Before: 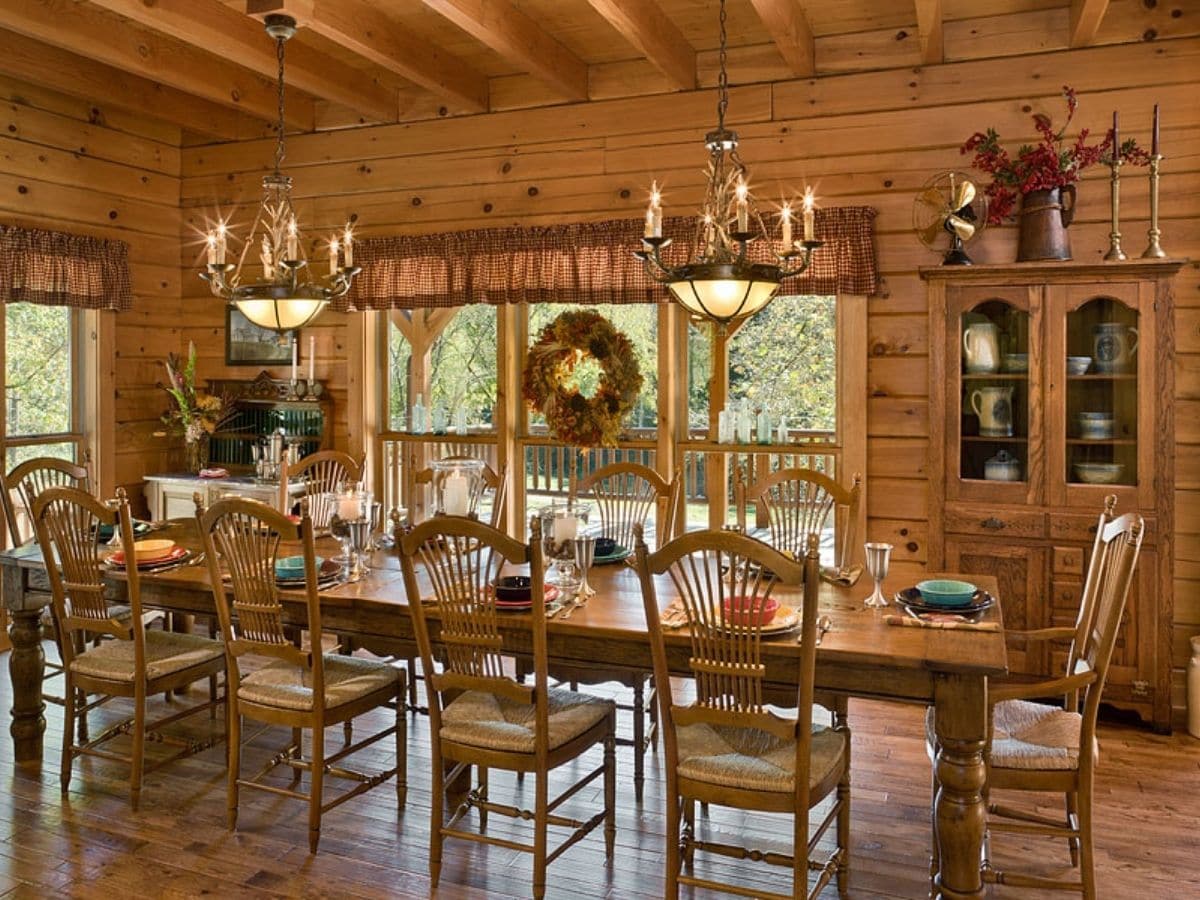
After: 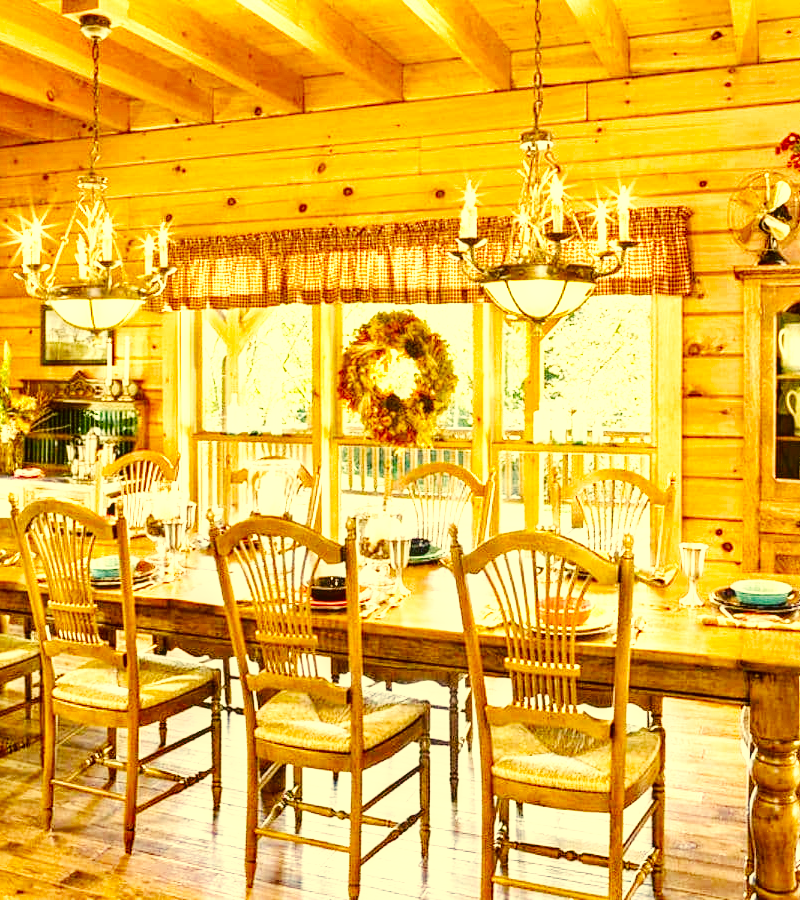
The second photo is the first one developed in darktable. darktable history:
crop and rotate: left 15.446%, right 17.836%
local contrast: on, module defaults
base curve: curves: ch0 [(0, 0.003) (0.001, 0.002) (0.006, 0.004) (0.02, 0.022) (0.048, 0.086) (0.094, 0.234) (0.162, 0.431) (0.258, 0.629) (0.385, 0.8) (0.548, 0.918) (0.751, 0.988) (1, 1)], preserve colors none
color correction: highlights a* 0.162, highlights b* 29.53, shadows a* -0.162, shadows b* 21.09
exposure: black level correction 0, exposure 1.2 EV, compensate exposure bias true, compensate highlight preservation false
haze removal: compatibility mode true, adaptive false
